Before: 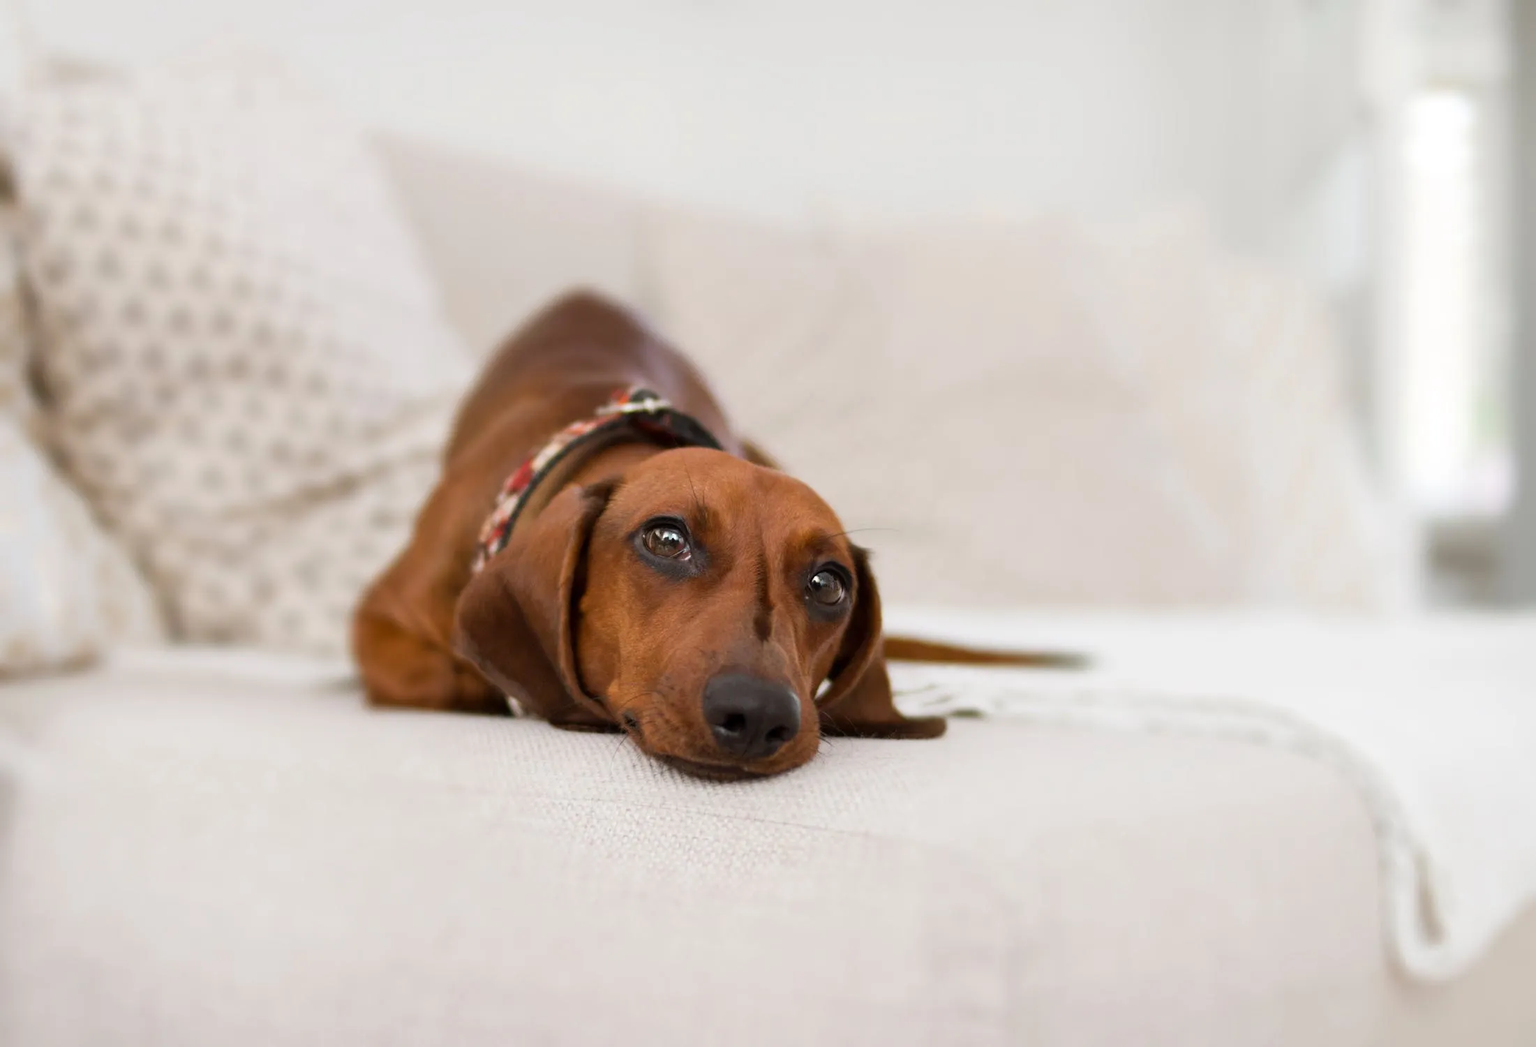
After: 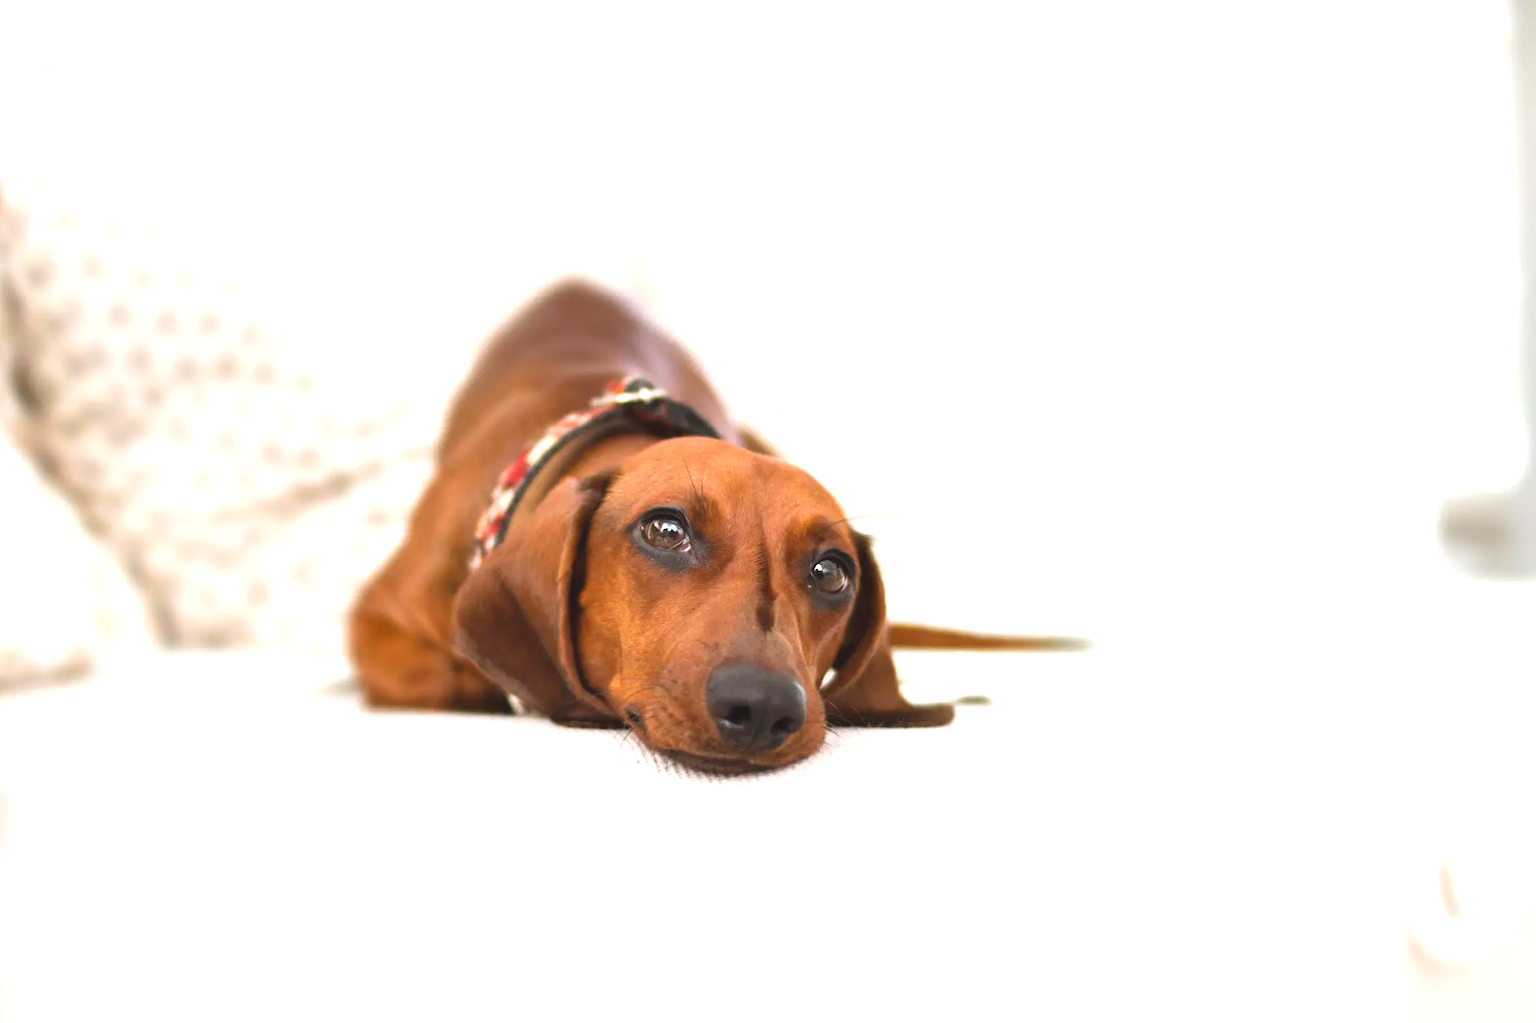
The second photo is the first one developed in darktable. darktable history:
exposure: black level correction -0.005, exposure 1 EV, compensate highlight preservation false
rotate and perspective: rotation -1.42°, crop left 0.016, crop right 0.984, crop top 0.035, crop bottom 0.965
contrast brightness saturation: saturation 0.1
